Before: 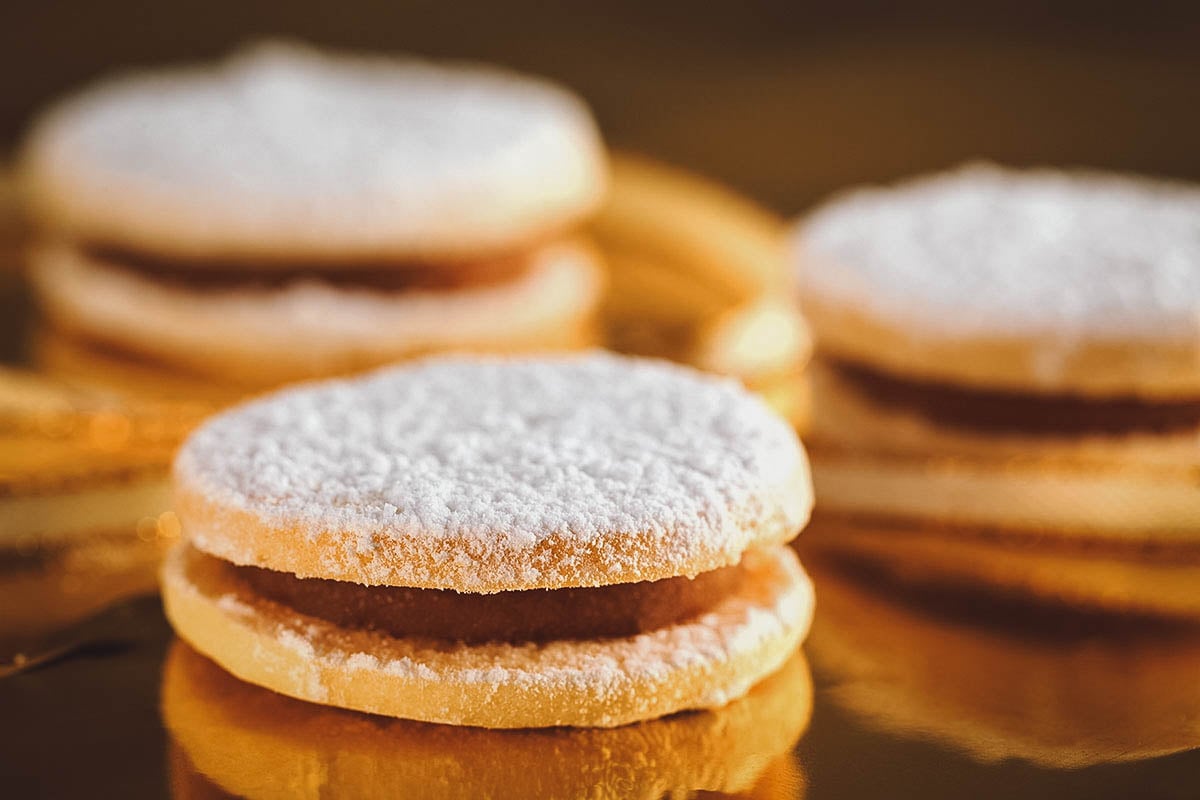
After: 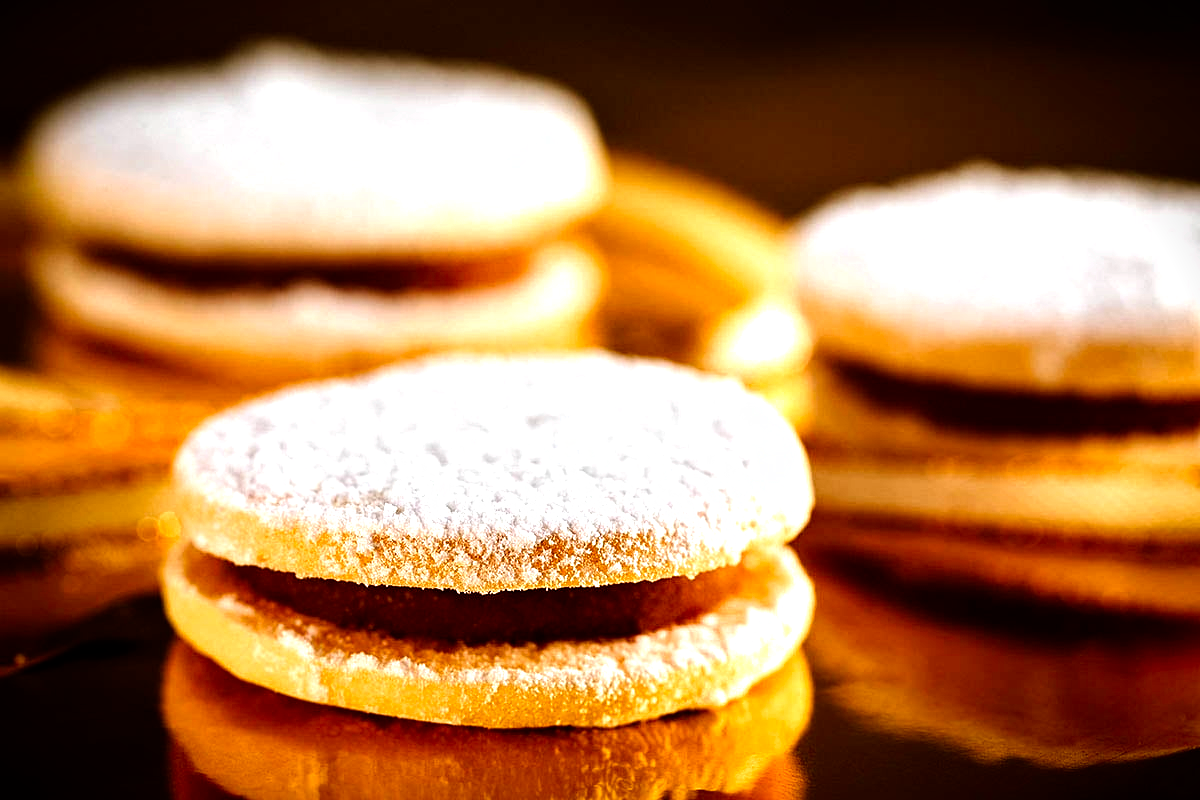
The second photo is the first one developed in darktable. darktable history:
vignetting: fall-off start 100.94%, brightness -0.986, saturation 0.494, width/height ratio 1.322
filmic rgb: black relative exposure -8.24 EV, white relative exposure 2.25 EV, hardness 7.18, latitude 86.14%, contrast 1.686, highlights saturation mix -3.39%, shadows ↔ highlights balance -2.38%, preserve chrominance no, color science v5 (2021)
